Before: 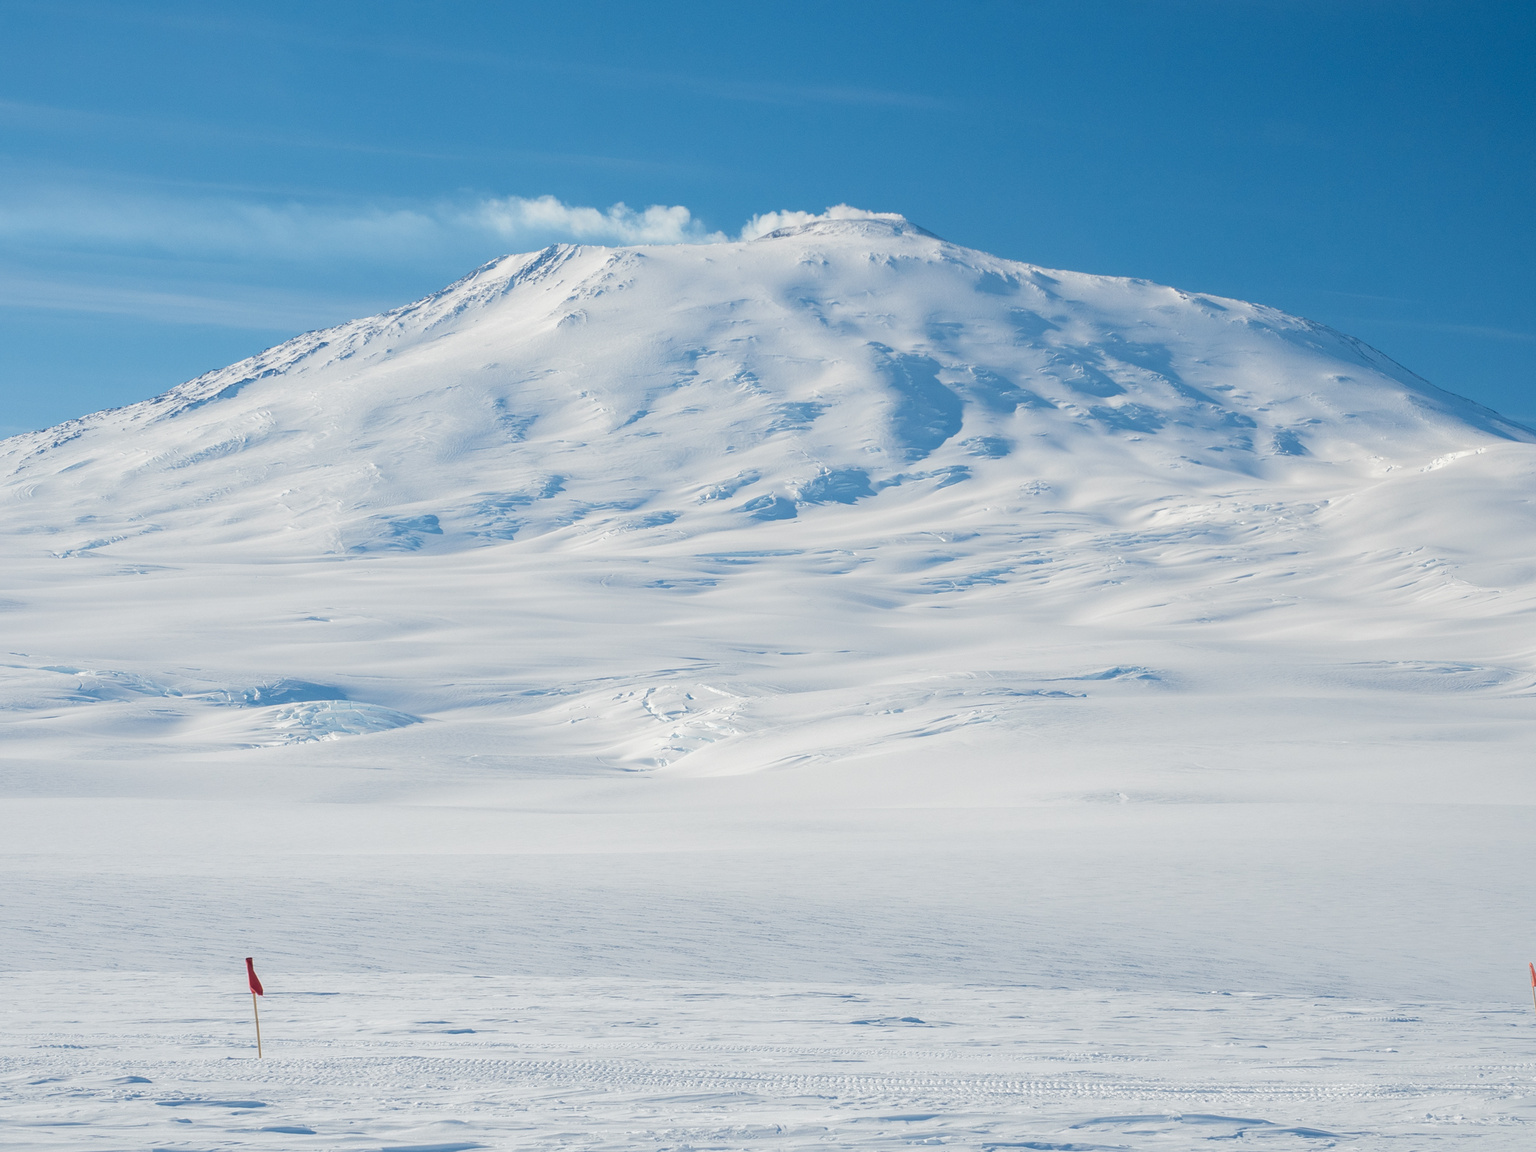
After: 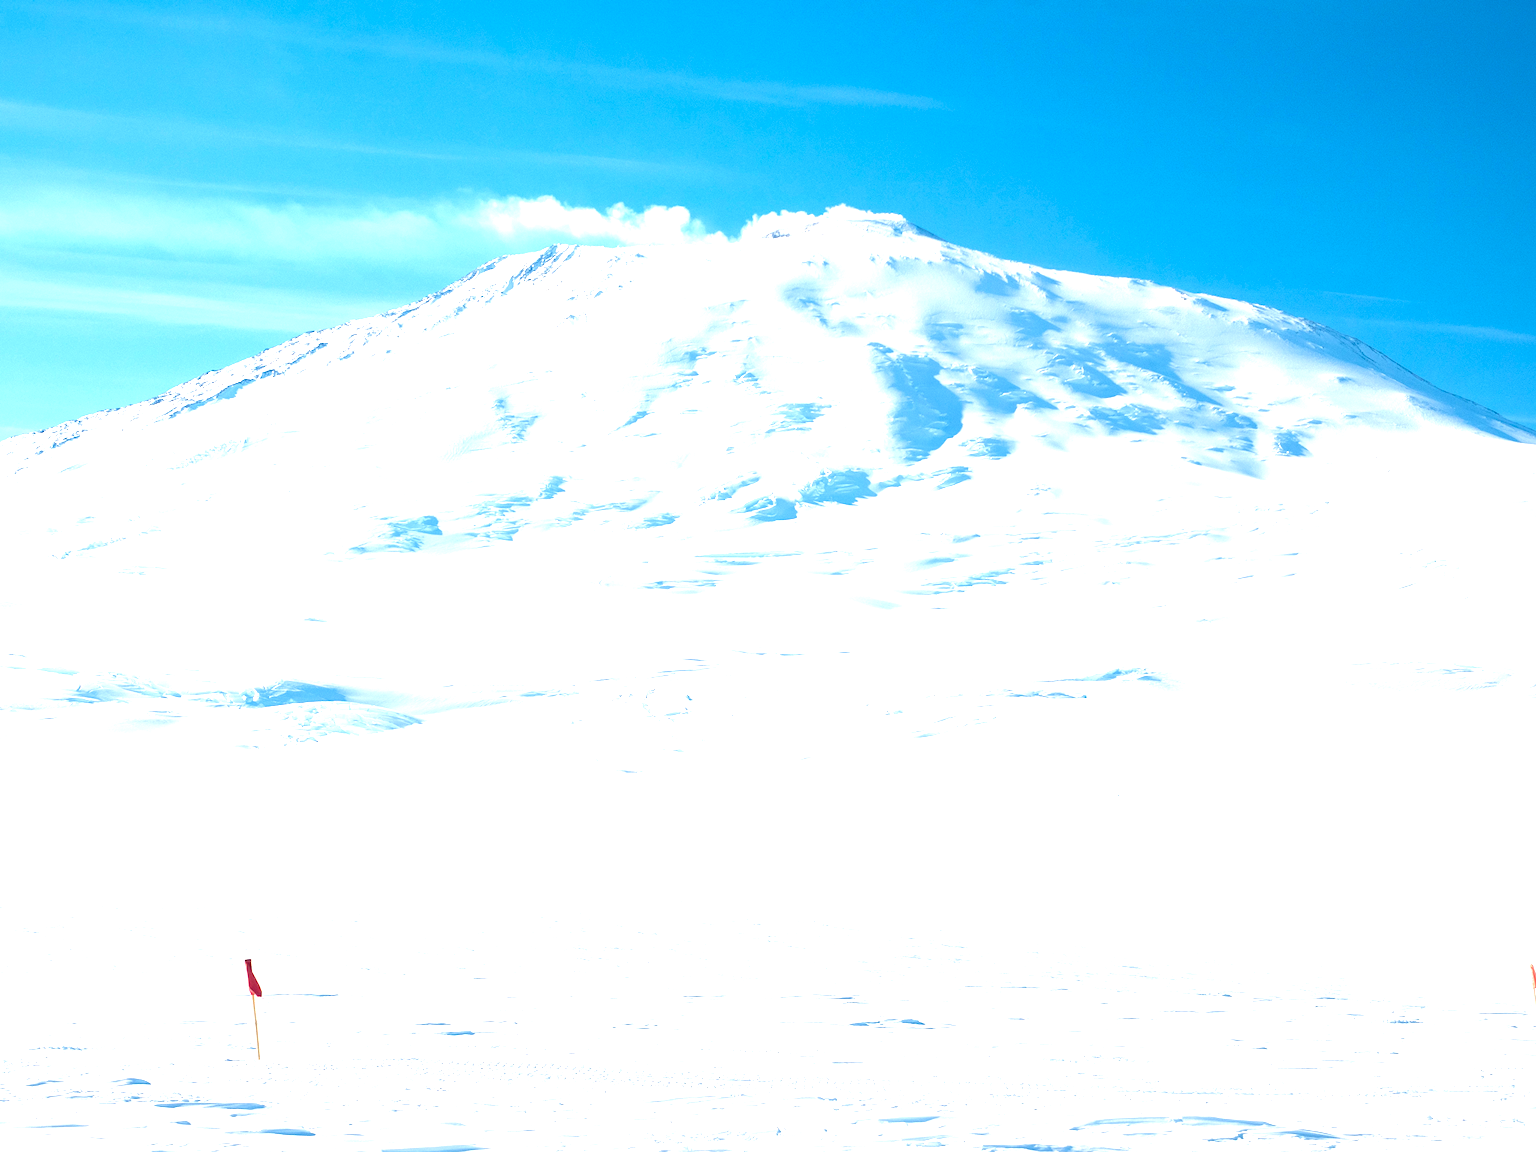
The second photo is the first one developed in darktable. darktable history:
crop: left 0.124%
exposure: black level correction 0.001, exposure 0.499 EV, compensate exposure bias true, compensate highlight preservation false
color balance rgb: highlights gain › chroma 2.149%, highlights gain › hue 74.35°, global offset › luminance 0.472%, global offset › hue 169.32°, perceptual saturation grading › global saturation 14.78%, perceptual brilliance grading › global brilliance 25.43%, global vibrance 14.51%
